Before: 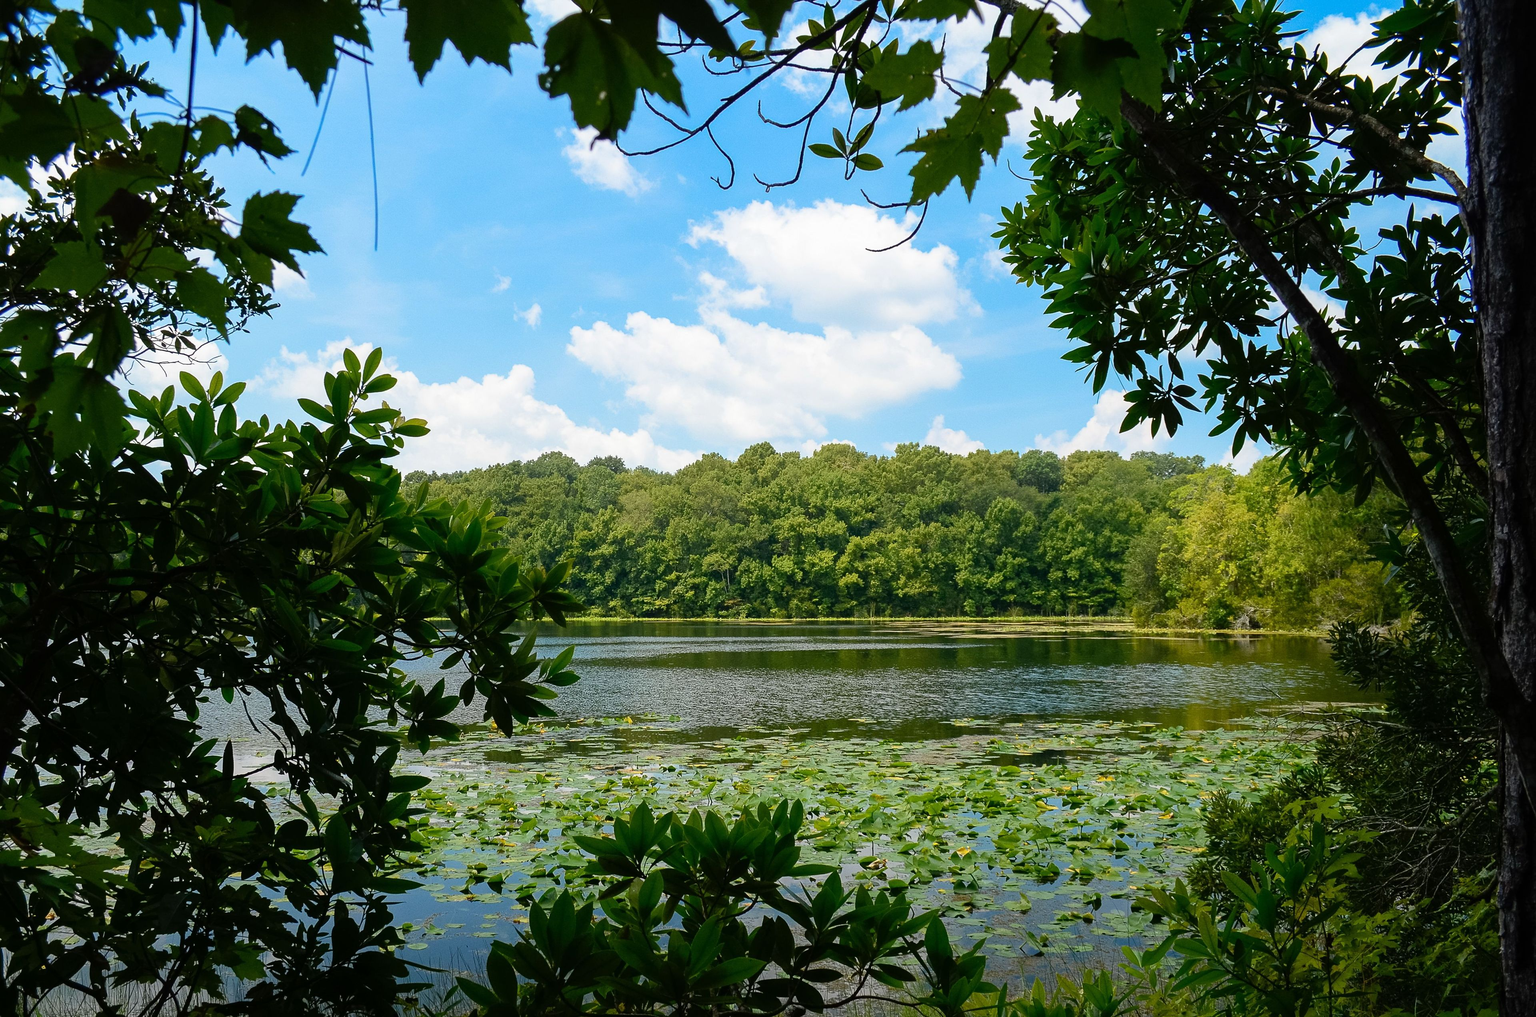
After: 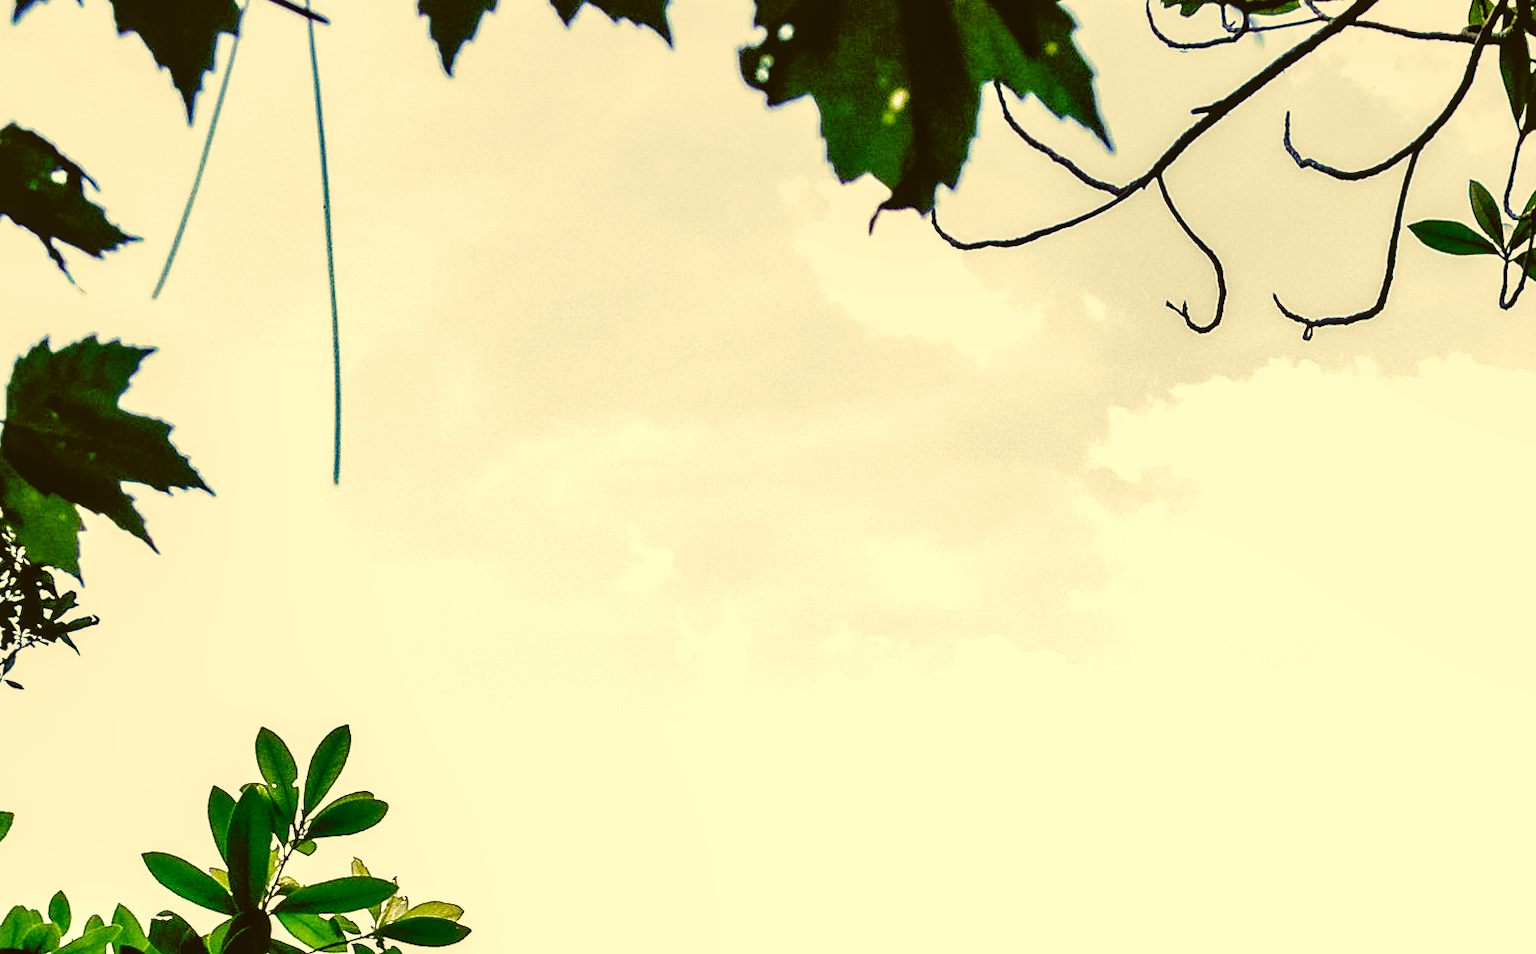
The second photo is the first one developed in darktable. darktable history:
local contrast: on, module defaults
color correction: highlights a* 0.11, highlights b* 28.8, shadows a* -0.31, shadows b* 21.81
crop: left 15.676%, top 5.46%, right 44.009%, bottom 56.703%
tone curve: color space Lab, independent channels, preserve colors none
shadows and highlights: radius 105.72, shadows 45.8, highlights -66.77, low approximation 0.01, soften with gaussian
exposure: exposure 1.057 EV, compensate highlight preservation false
filmic rgb: black relative exposure -3.45 EV, white relative exposure 2.25 EV, hardness 3.41, add noise in highlights 0.001, preserve chrominance no, color science v3 (2019), use custom middle-gray values true, contrast in highlights soft
contrast brightness saturation: brightness 0.15
